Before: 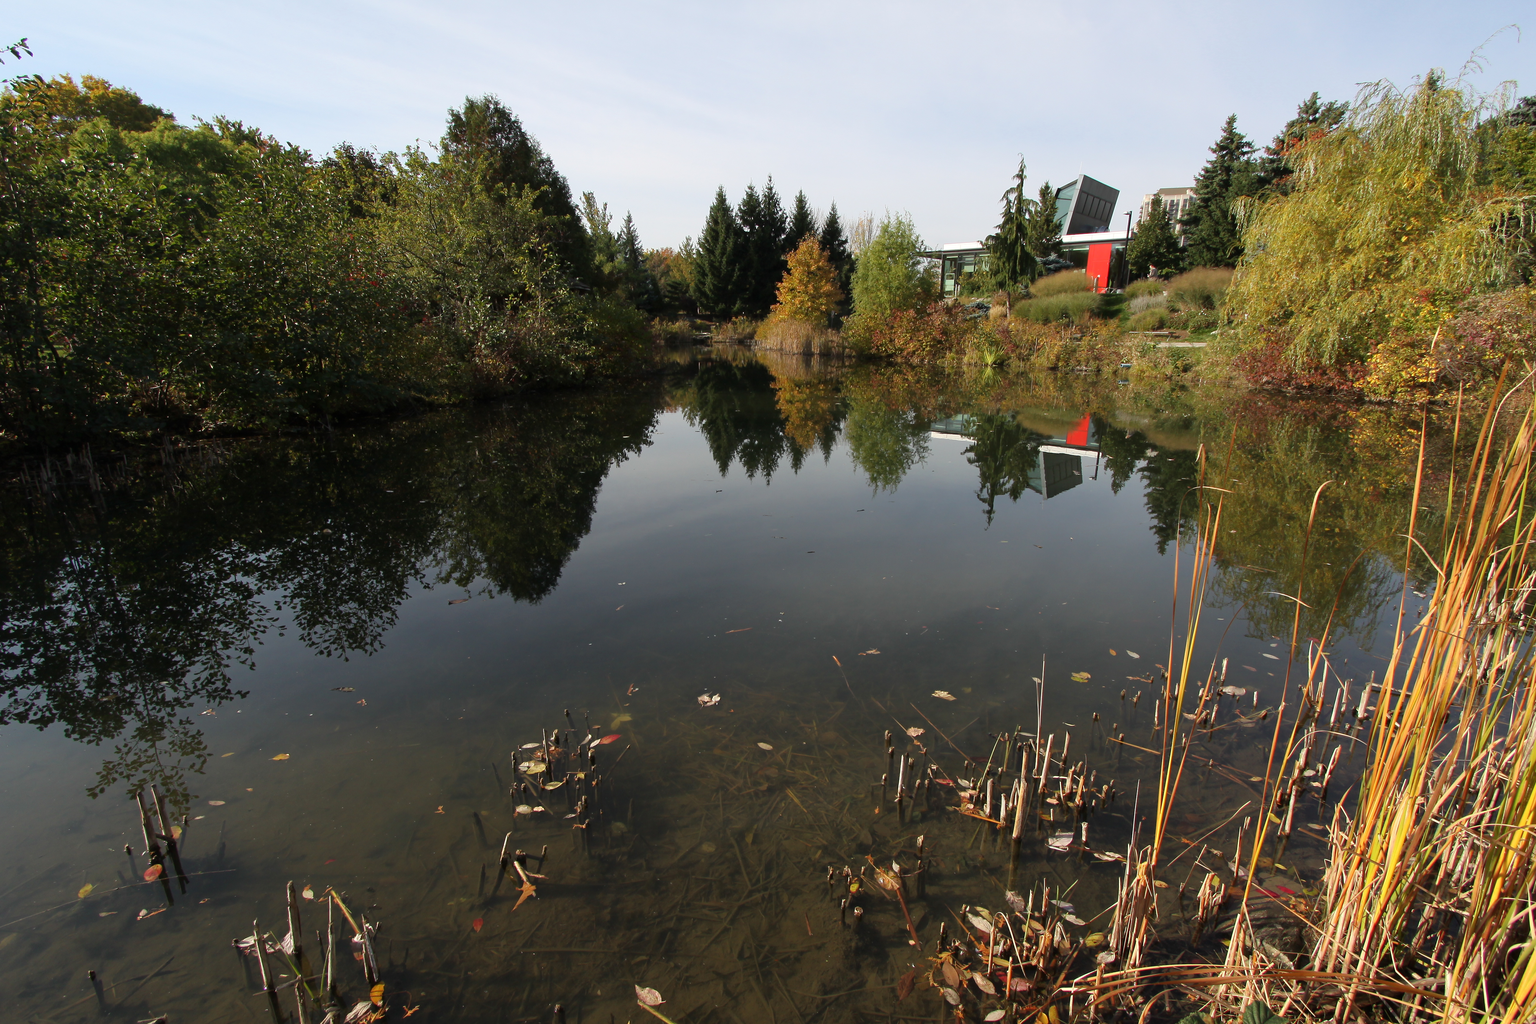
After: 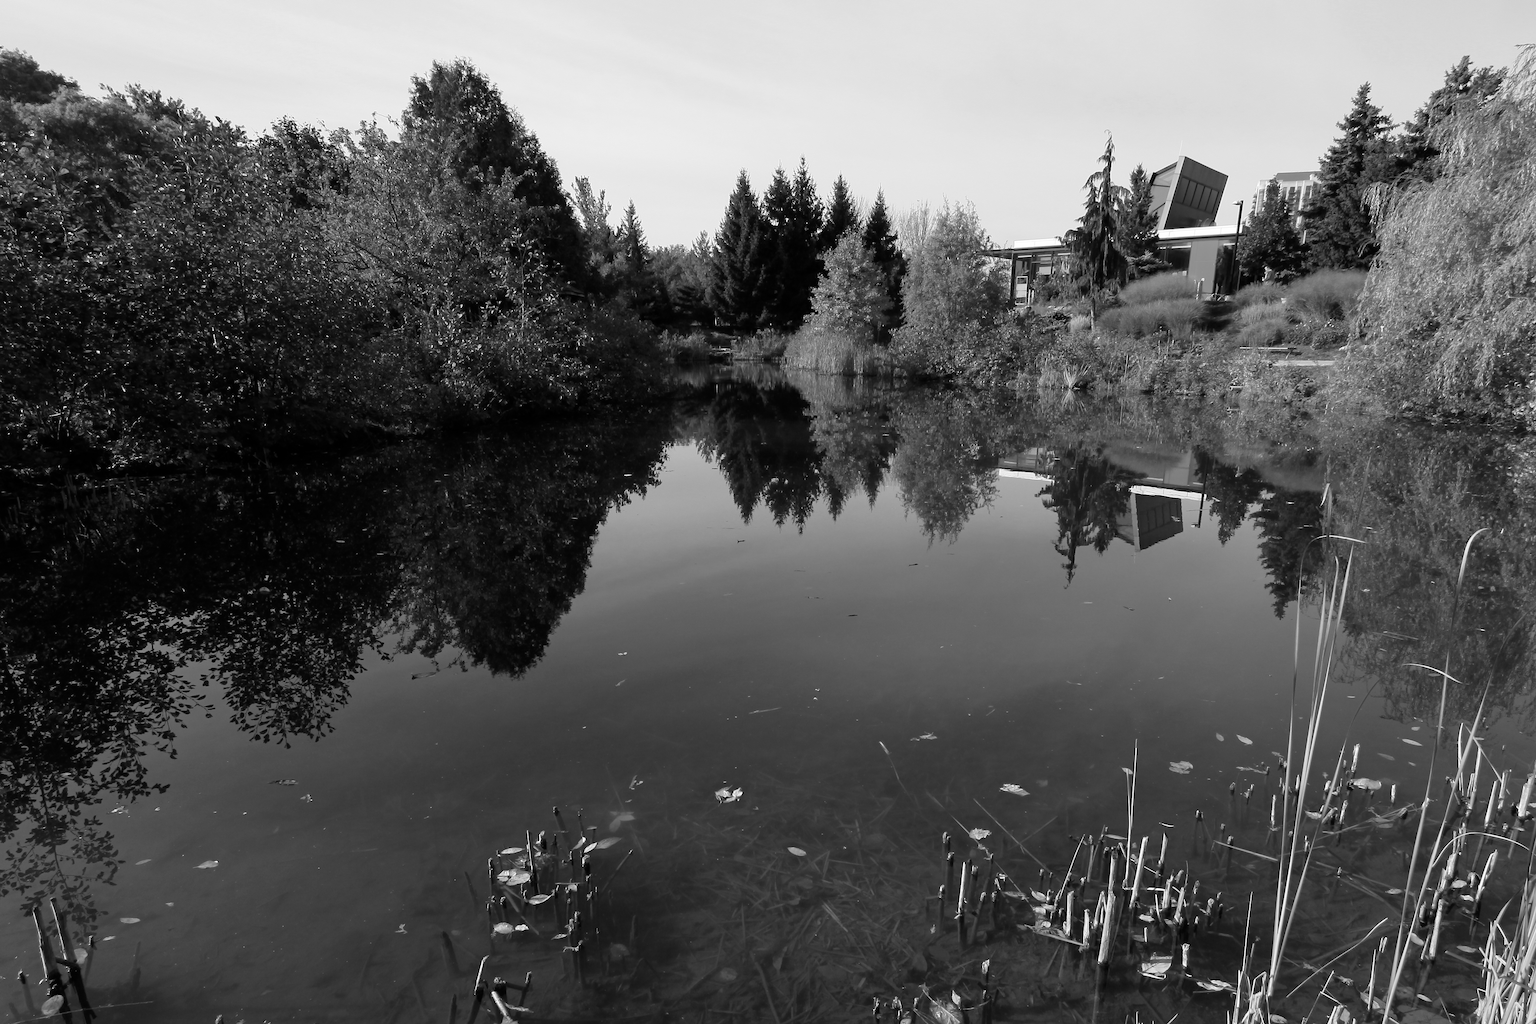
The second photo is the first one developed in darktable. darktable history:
crop and rotate: left 7.196%, top 4.574%, right 10.605%, bottom 13.178%
color correction: highlights a* -11.71, highlights b* -15.58
monochrome: on, module defaults
